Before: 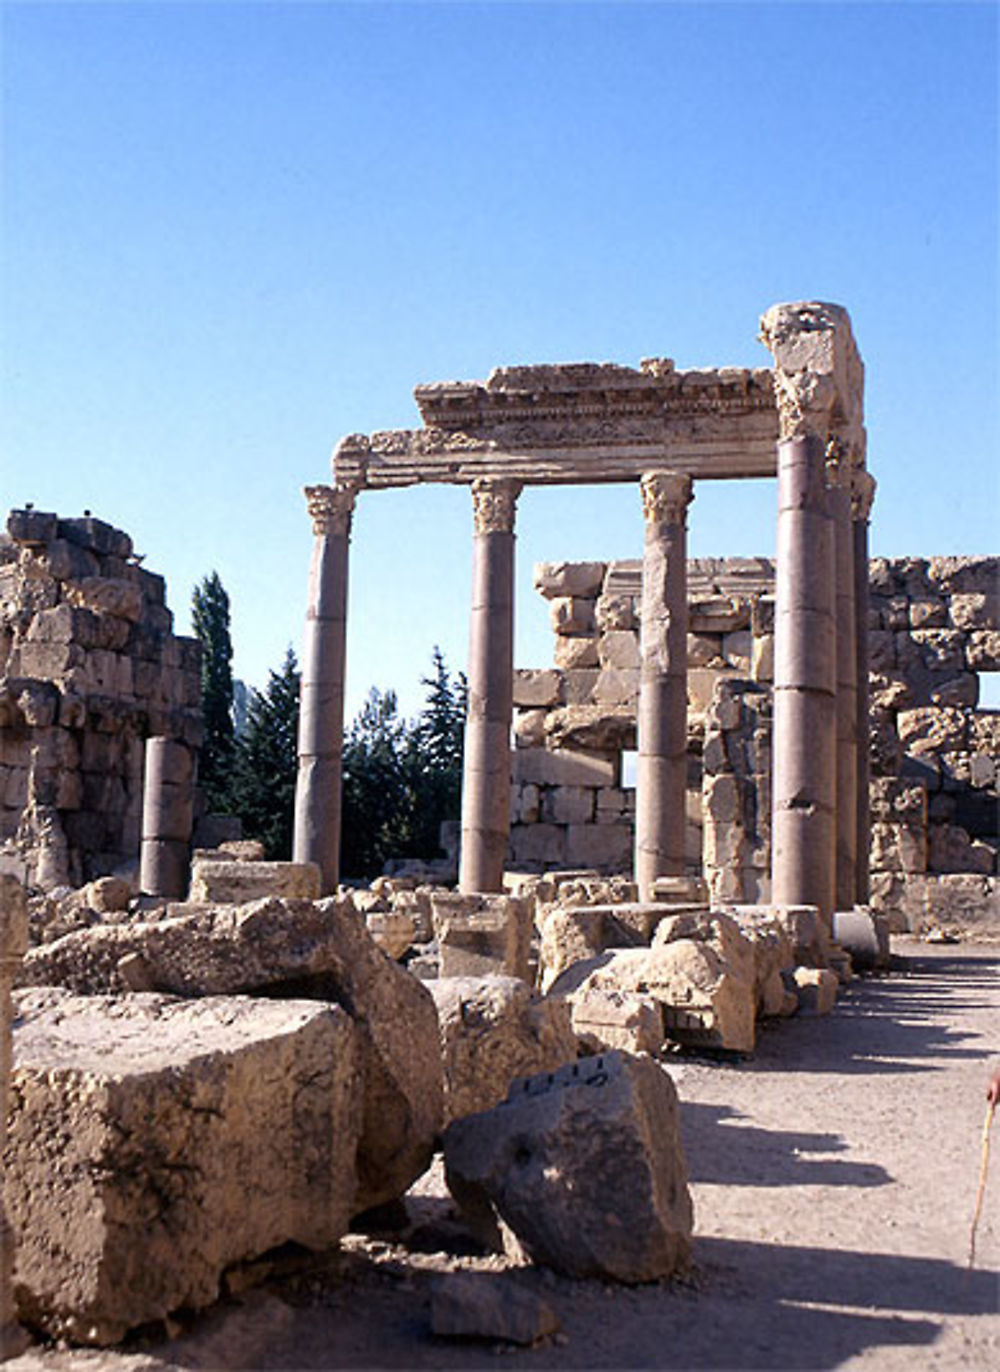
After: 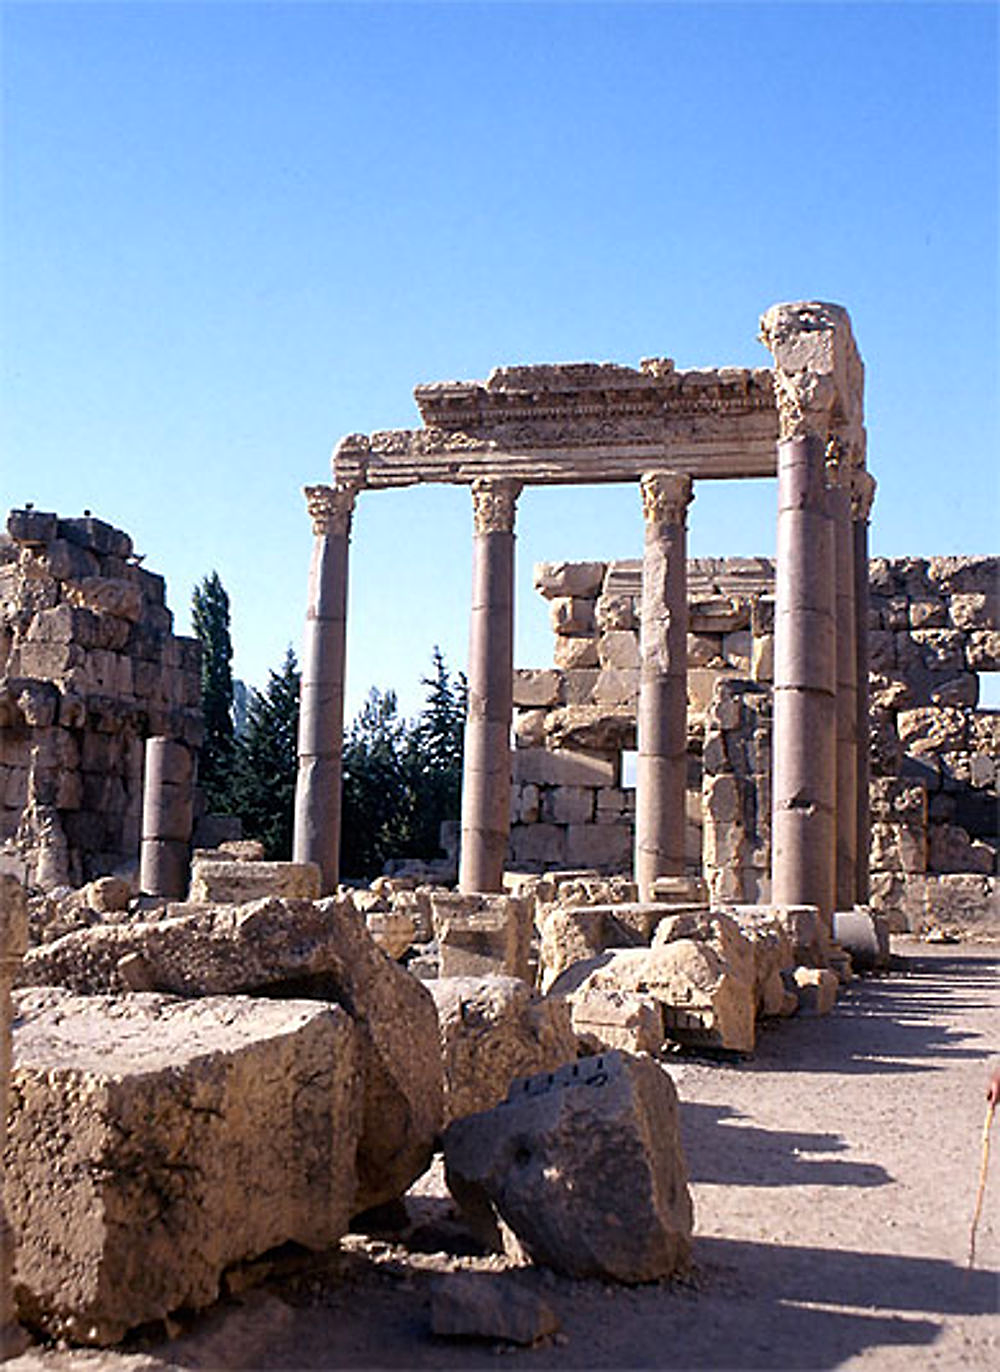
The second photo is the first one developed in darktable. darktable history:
color balance: output saturation 110%
sharpen: on, module defaults
